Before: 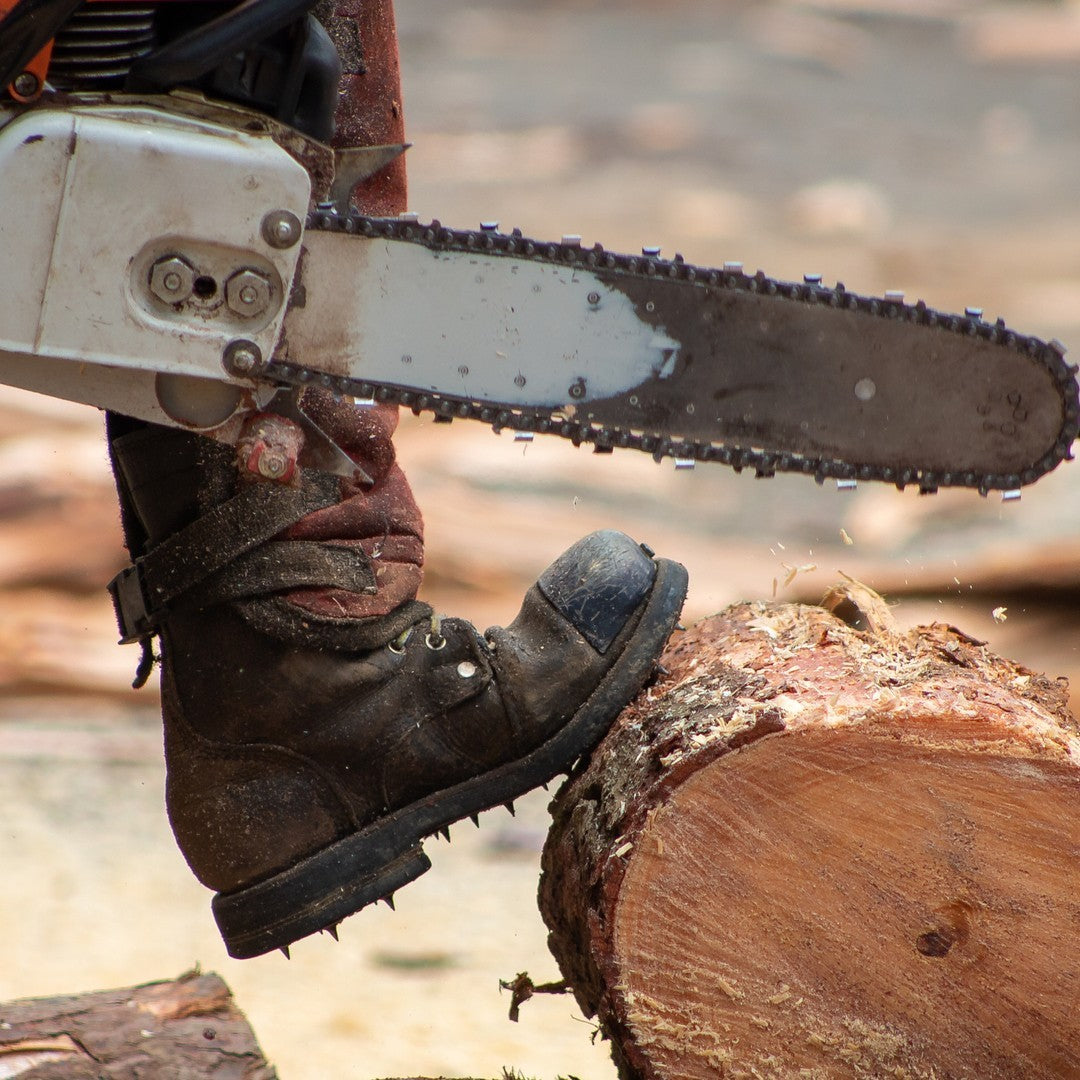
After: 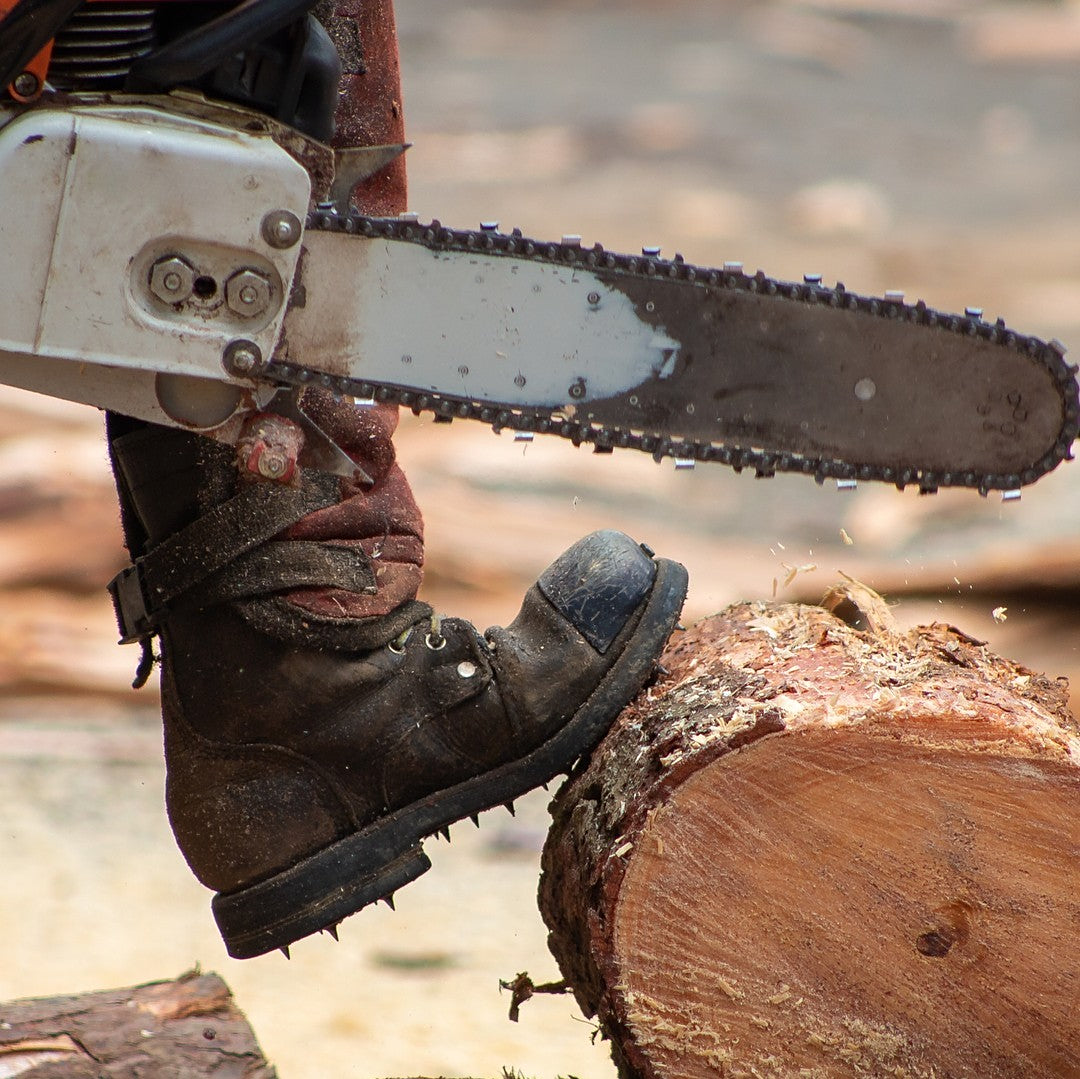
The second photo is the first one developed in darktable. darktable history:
exposure: black level correction 0, compensate exposure bias true, compensate highlight preservation false
crop: bottom 0.071%
sharpen: amount 0.2
